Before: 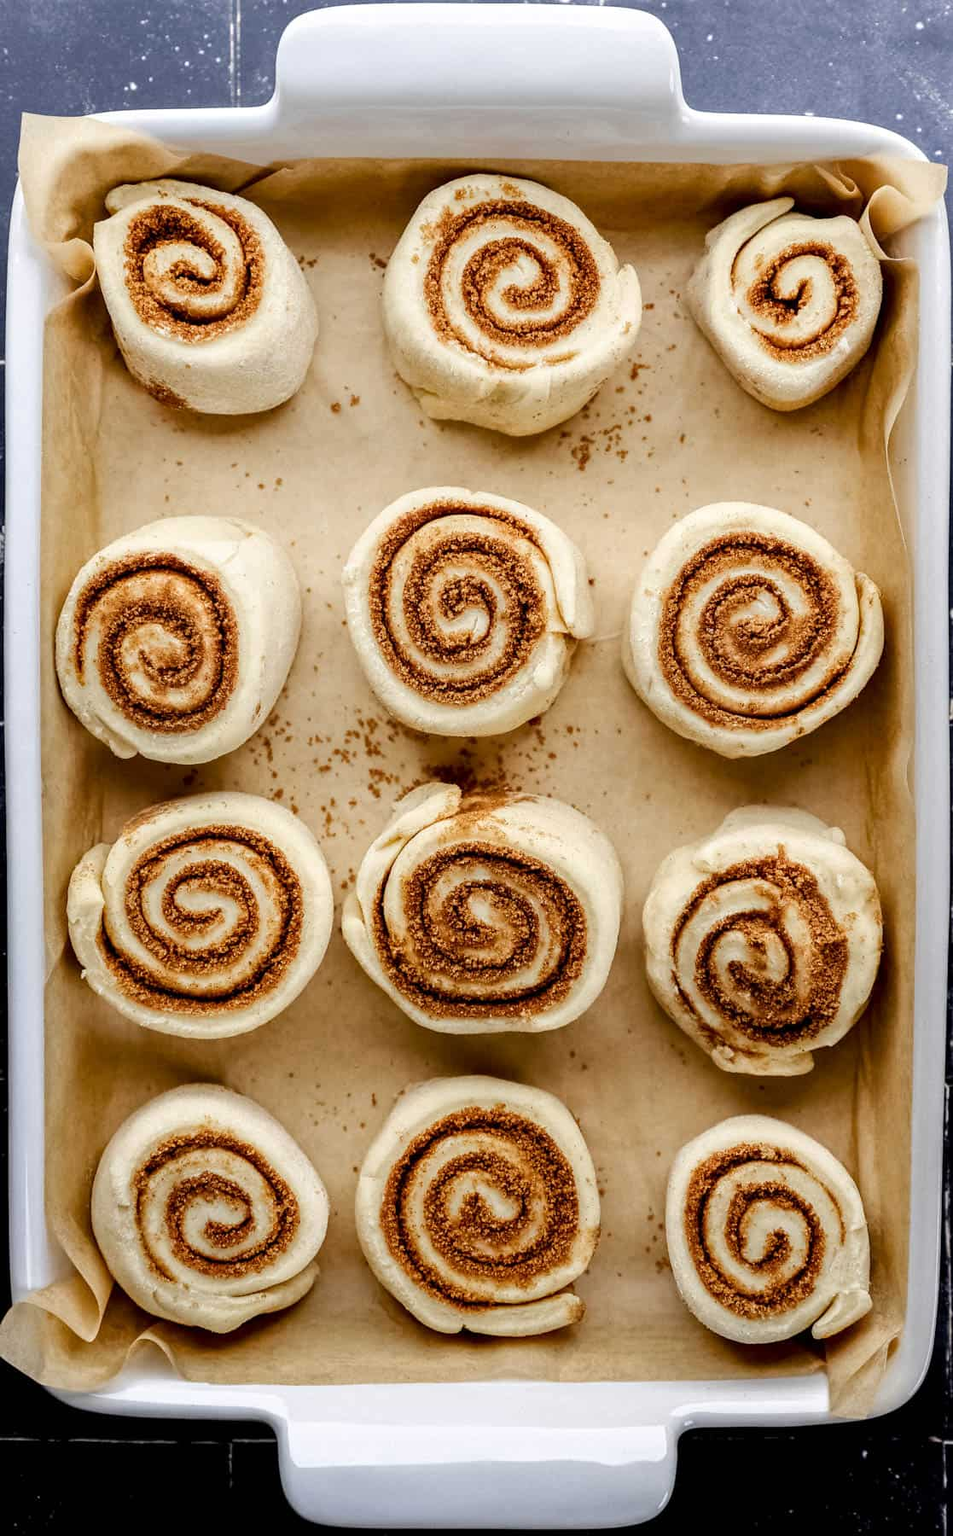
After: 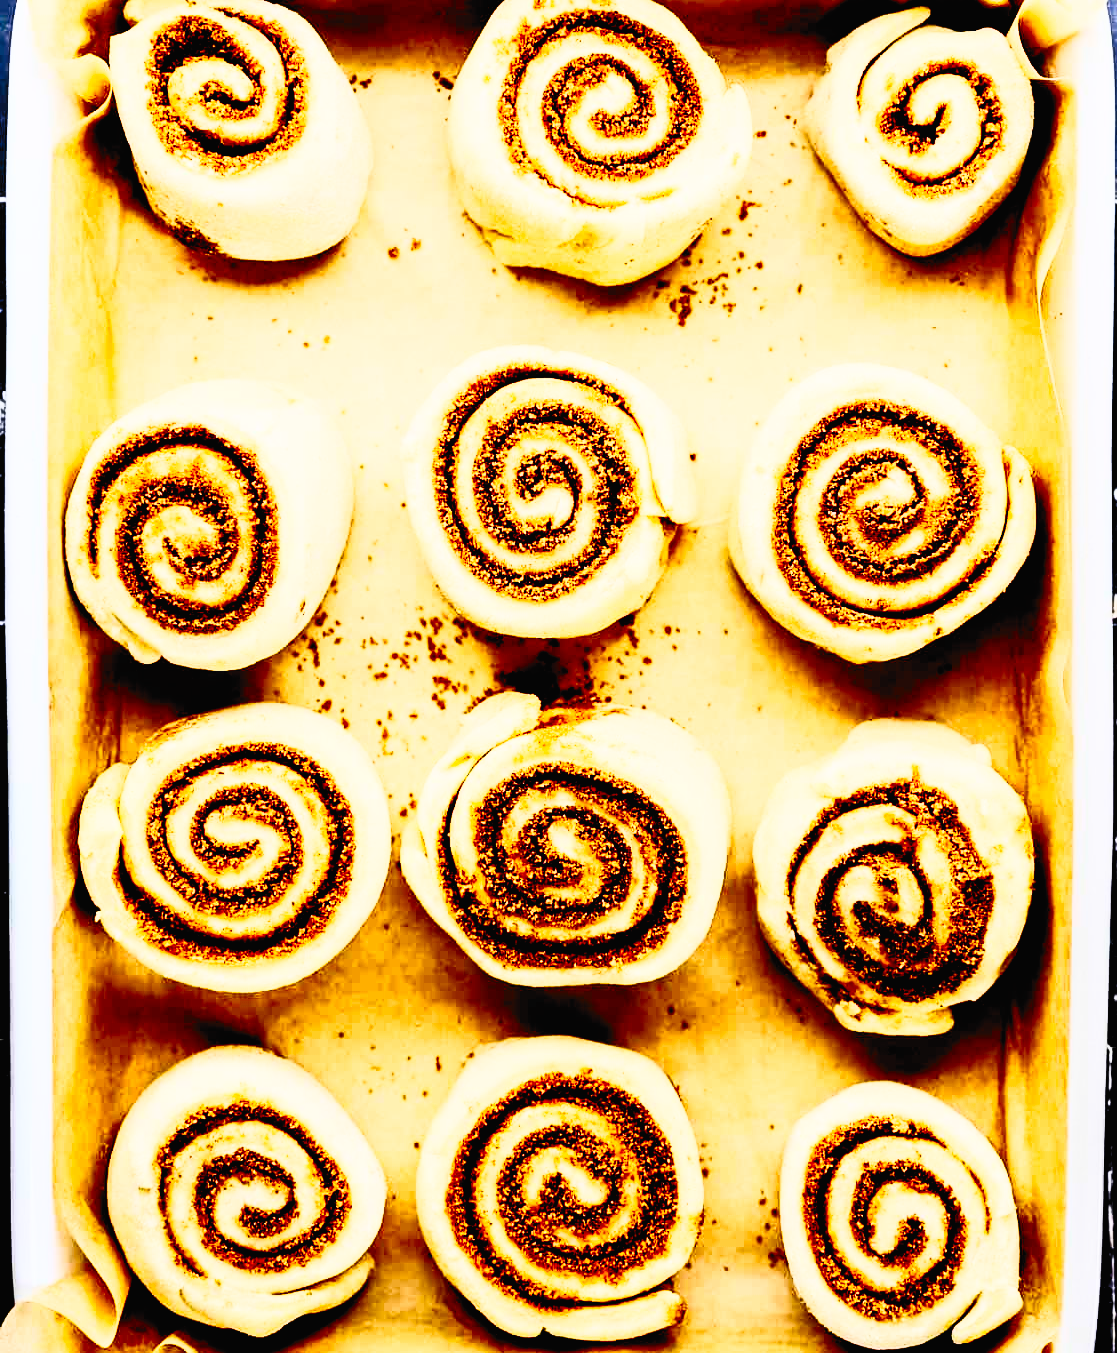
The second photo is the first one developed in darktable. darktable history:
color zones: curves: ch1 [(0, 0.523) (0.143, 0.545) (0.286, 0.52) (0.429, 0.506) (0.571, 0.503) (0.714, 0.503) (0.857, 0.508) (1, 0.523)]
crop and rotate: top 12.534%, bottom 12.25%
contrast brightness saturation: contrast 0.848, brightness 0.587, saturation 0.578
filmic rgb: black relative exposure -3.2 EV, white relative exposure 7.07 EV, hardness 1.48, contrast 1.352, add noise in highlights 0, preserve chrominance no, color science v3 (2019), use custom middle-gray values true, contrast in highlights soft
